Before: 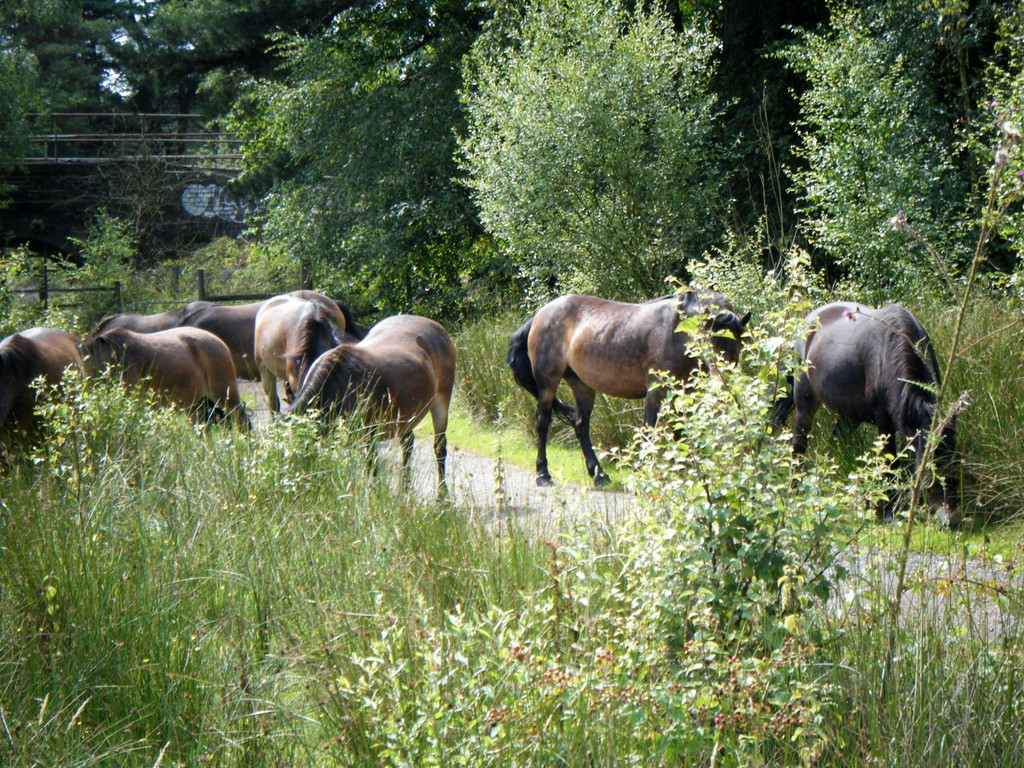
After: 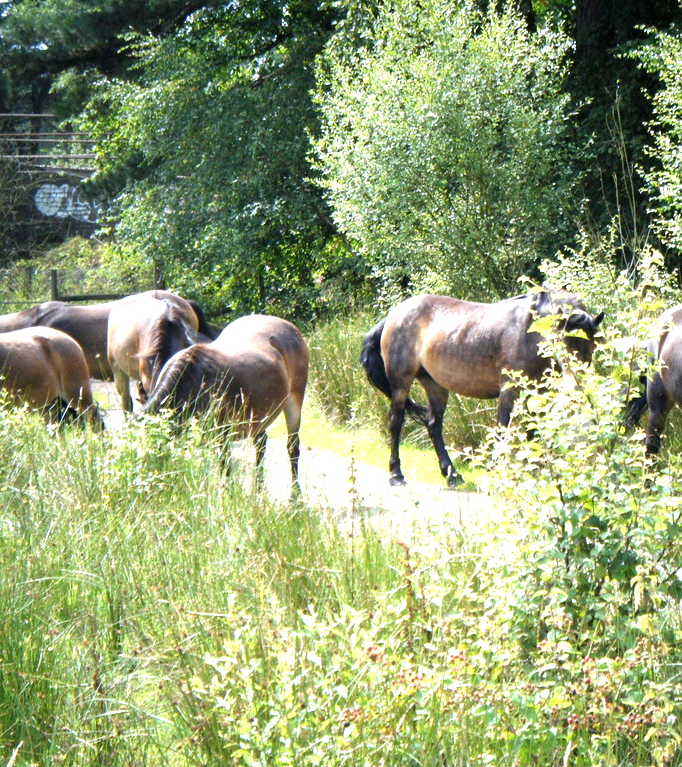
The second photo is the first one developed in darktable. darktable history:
exposure: black level correction 0, exposure 1 EV, compensate exposure bias true, compensate highlight preservation false
crop and rotate: left 14.385%, right 18.948%
